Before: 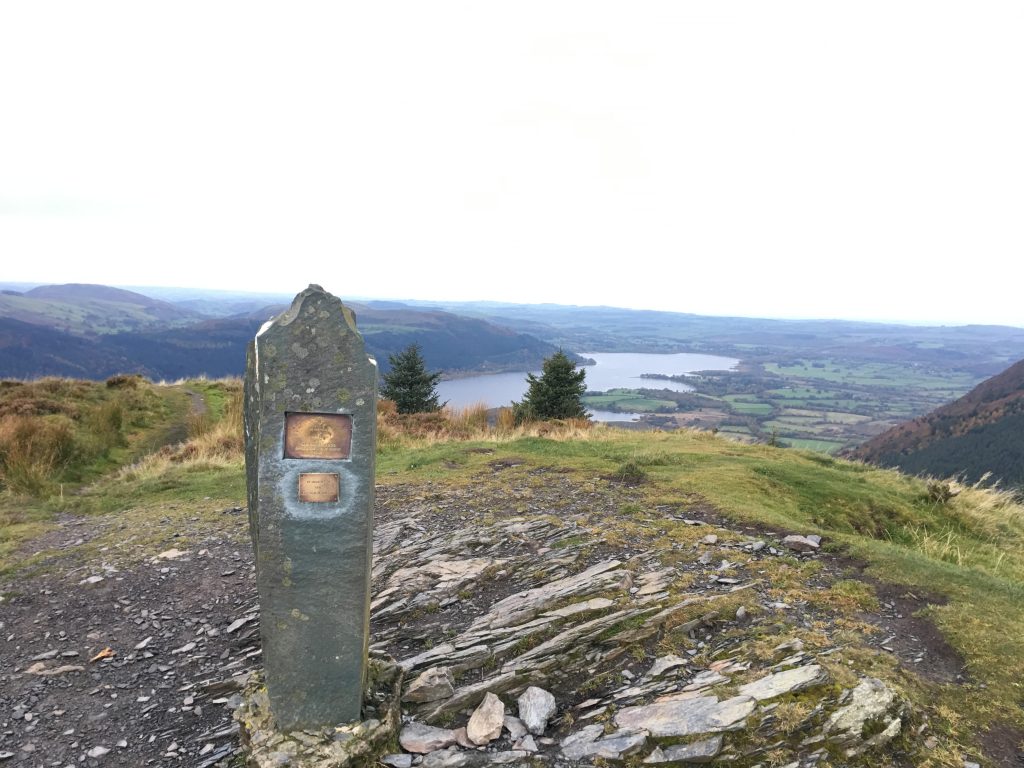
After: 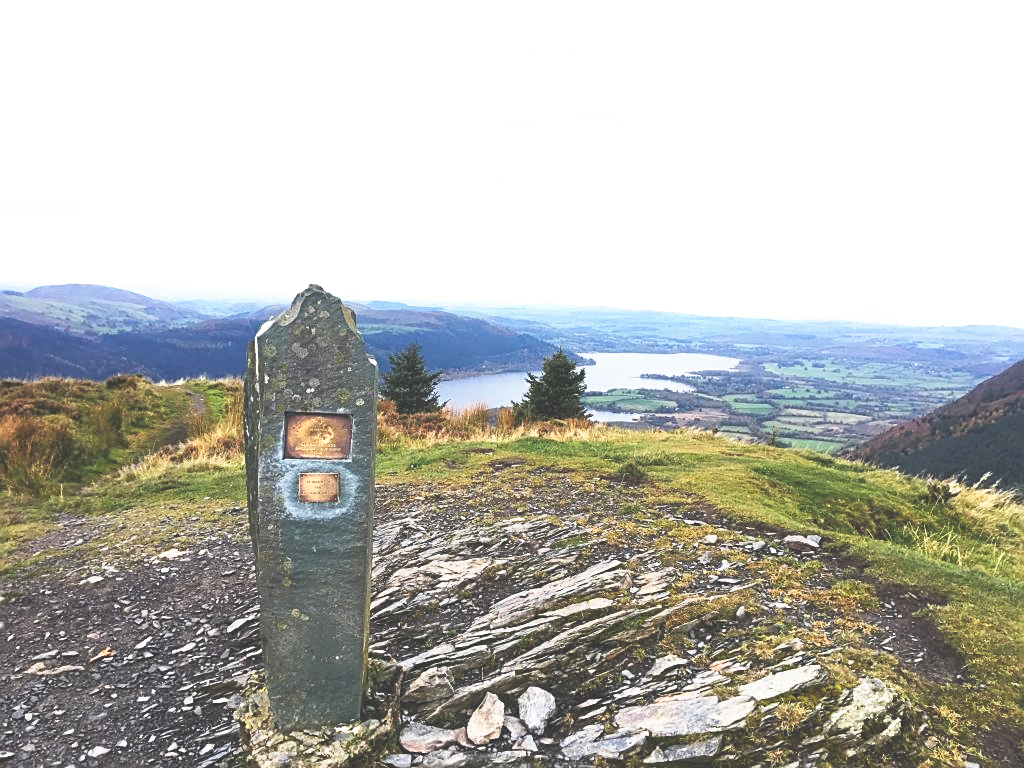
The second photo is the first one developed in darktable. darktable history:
base curve: curves: ch0 [(0, 0.036) (0.007, 0.037) (0.604, 0.887) (1, 1)], preserve colors none
sharpen: on, module defaults
